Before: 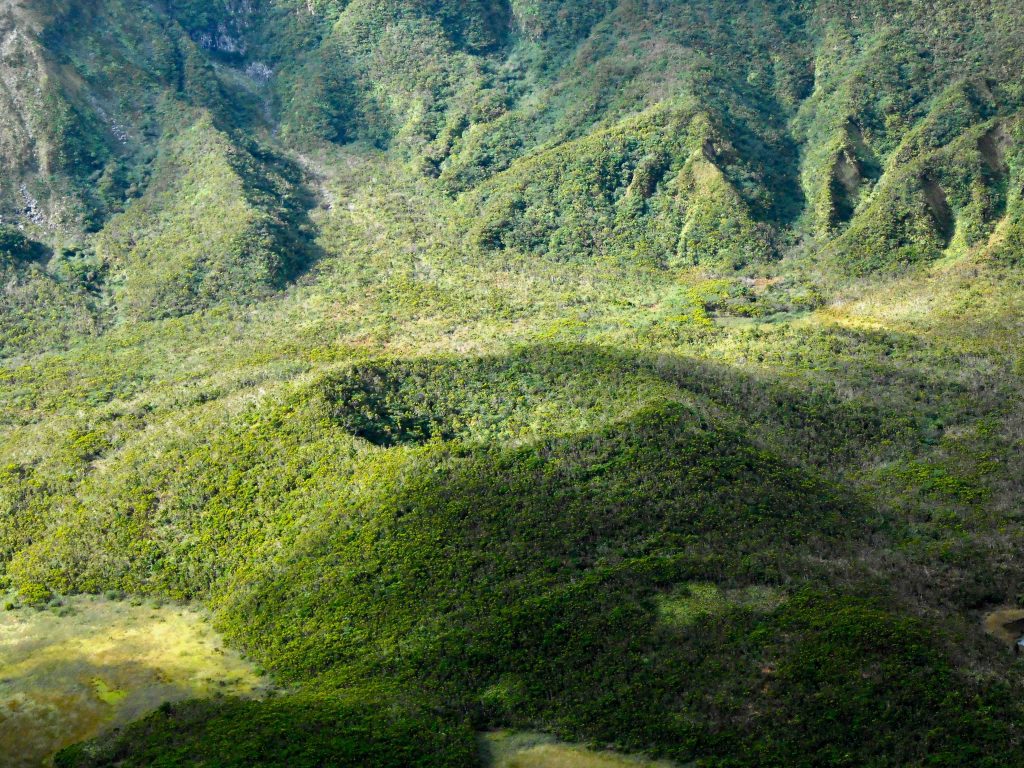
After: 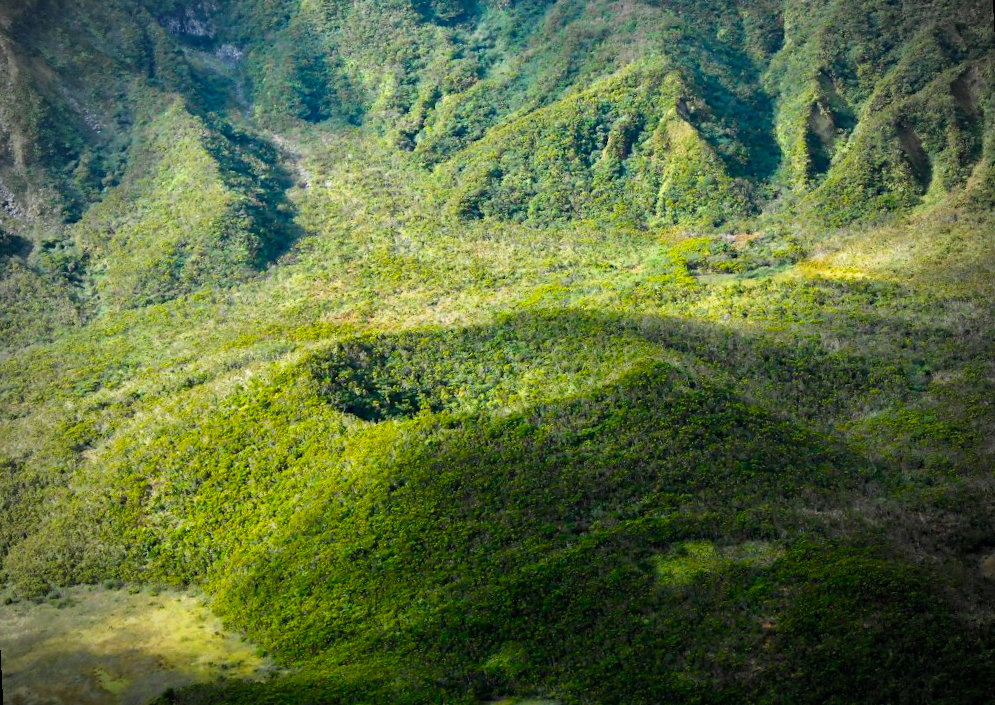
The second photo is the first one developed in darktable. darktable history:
color balance rgb: perceptual saturation grading › global saturation 20%, global vibrance 20%
vignetting: fall-off start 75%, brightness -0.692, width/height ratio 1.084
rotate and perspective: rotation -3°, crop left 0.031, crop right 0.968, crop top 0.07, crop bottom 0.93
